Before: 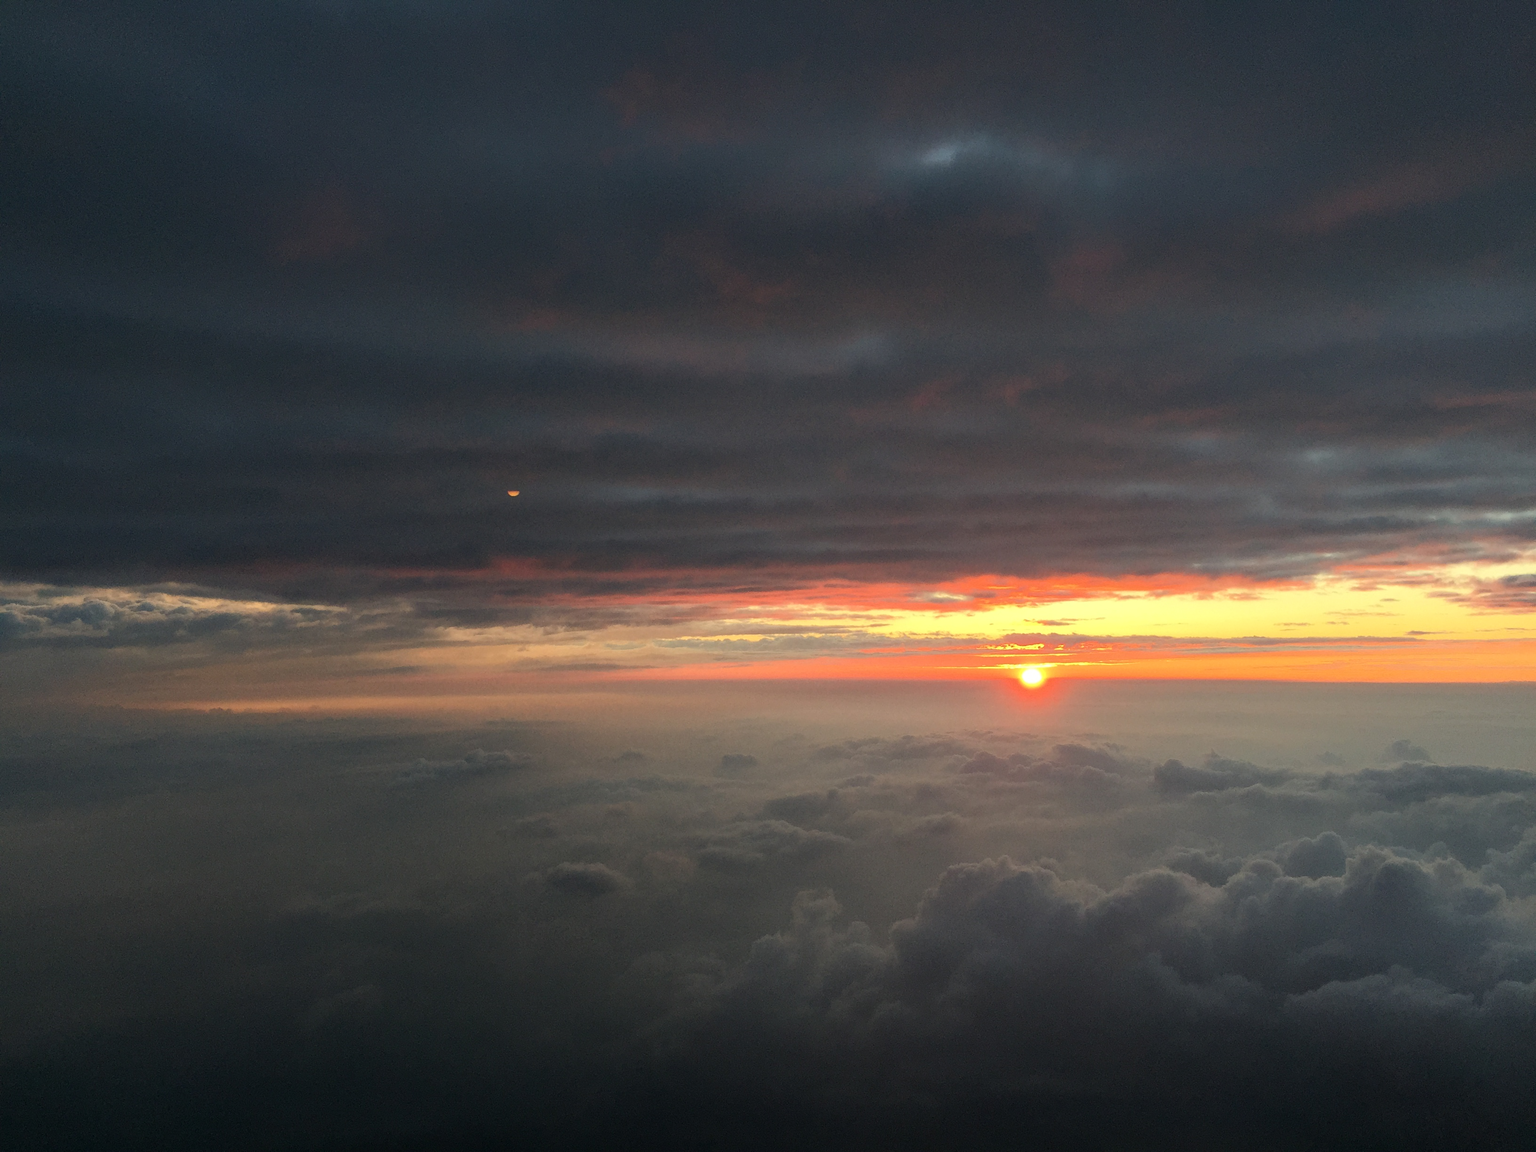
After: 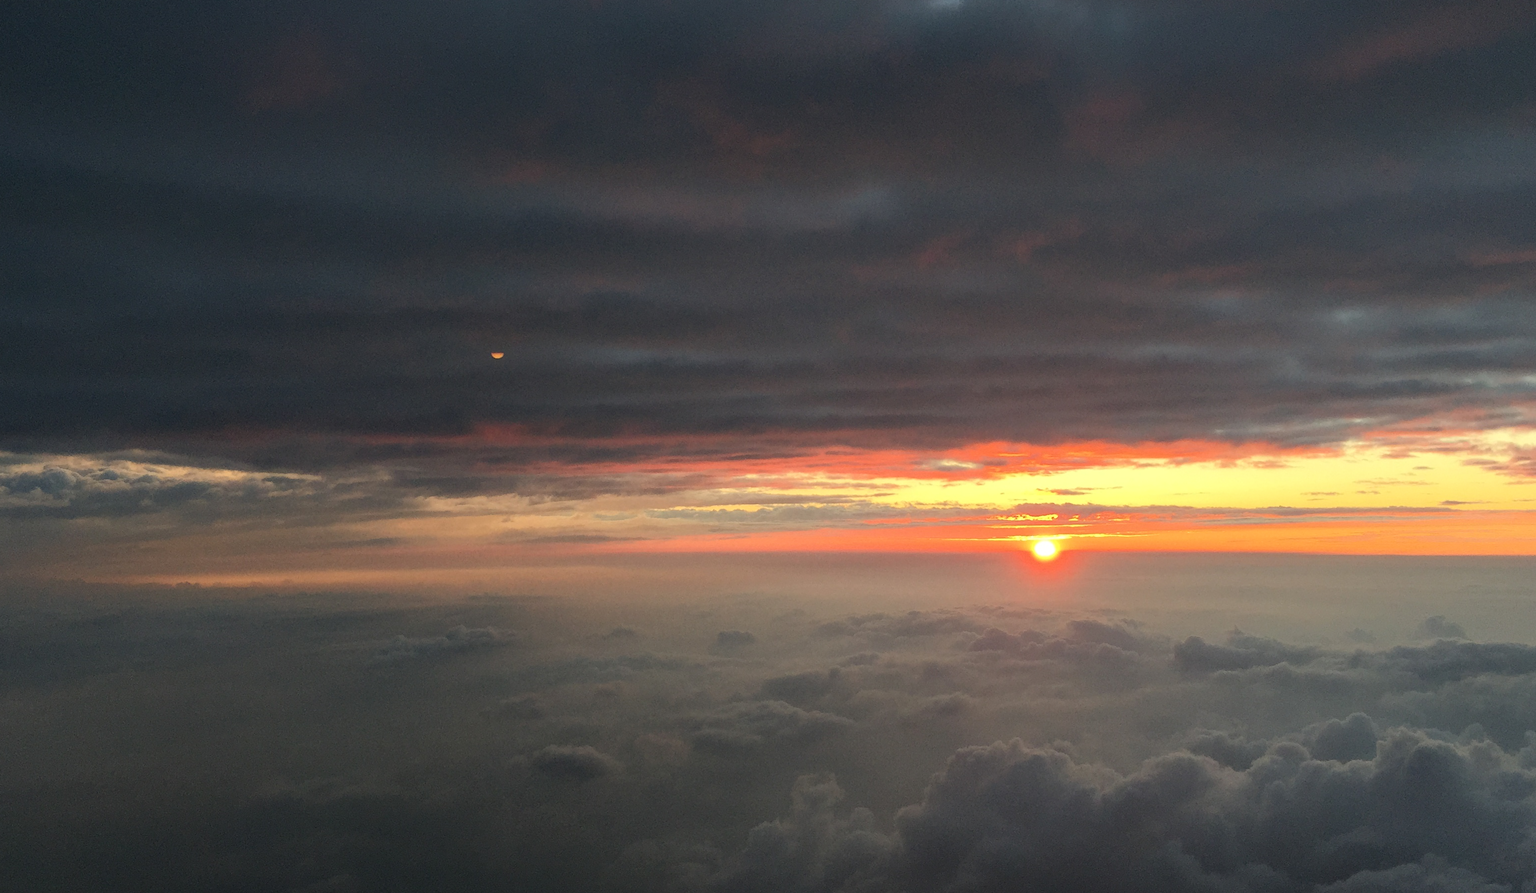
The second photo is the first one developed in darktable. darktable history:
crop and rotate: left 2.816%, top 13.671%, right 2.485%, bottom 12.872%
